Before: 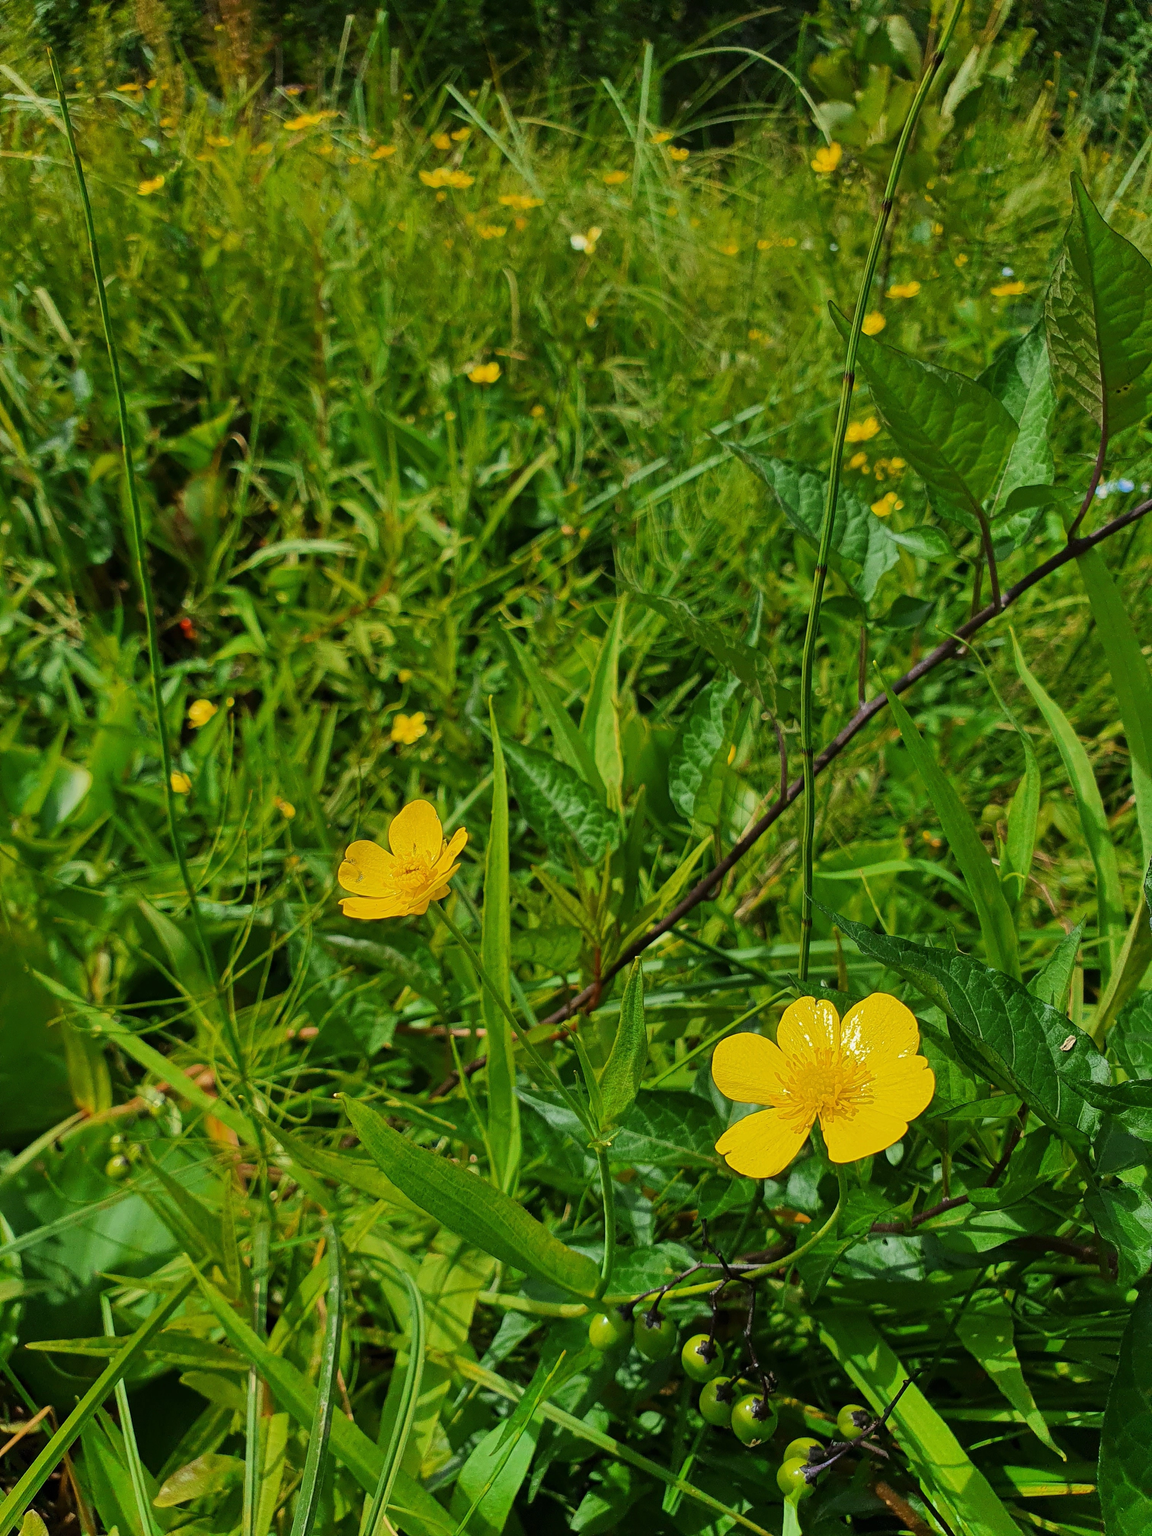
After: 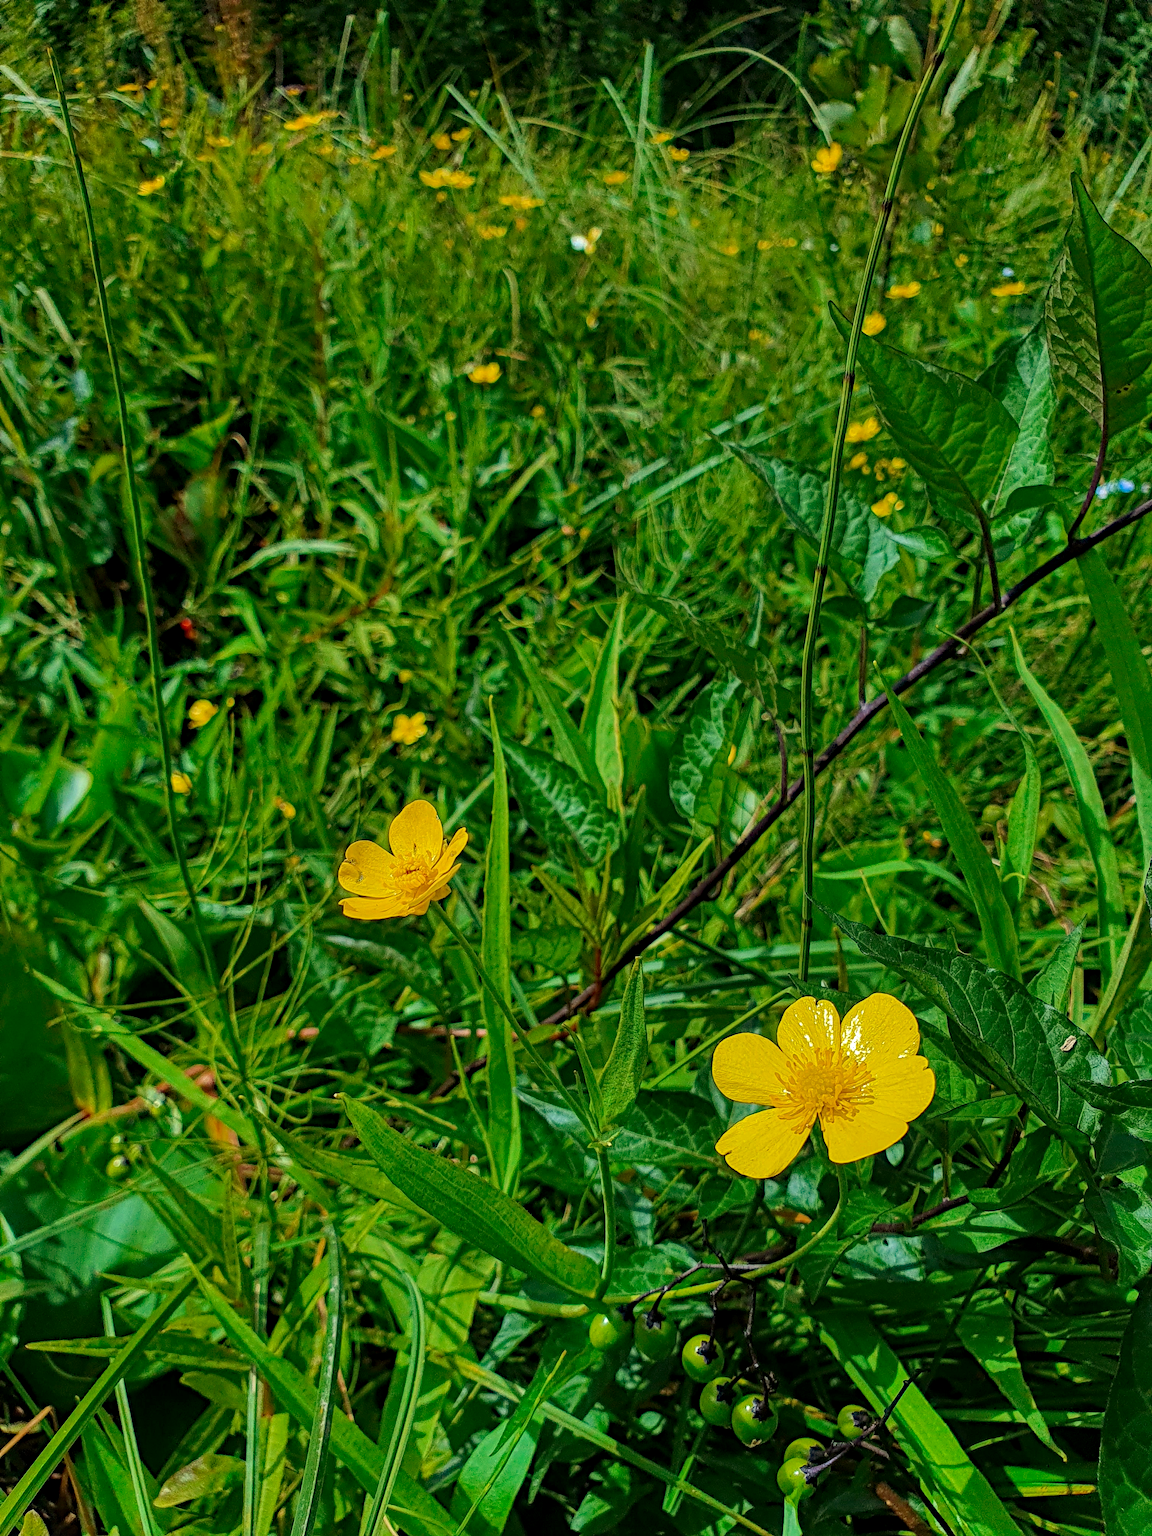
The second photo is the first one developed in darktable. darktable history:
haze removal: strength 0.523, distance 0.921, compatibility mode true
local contrast: on, module defaults
